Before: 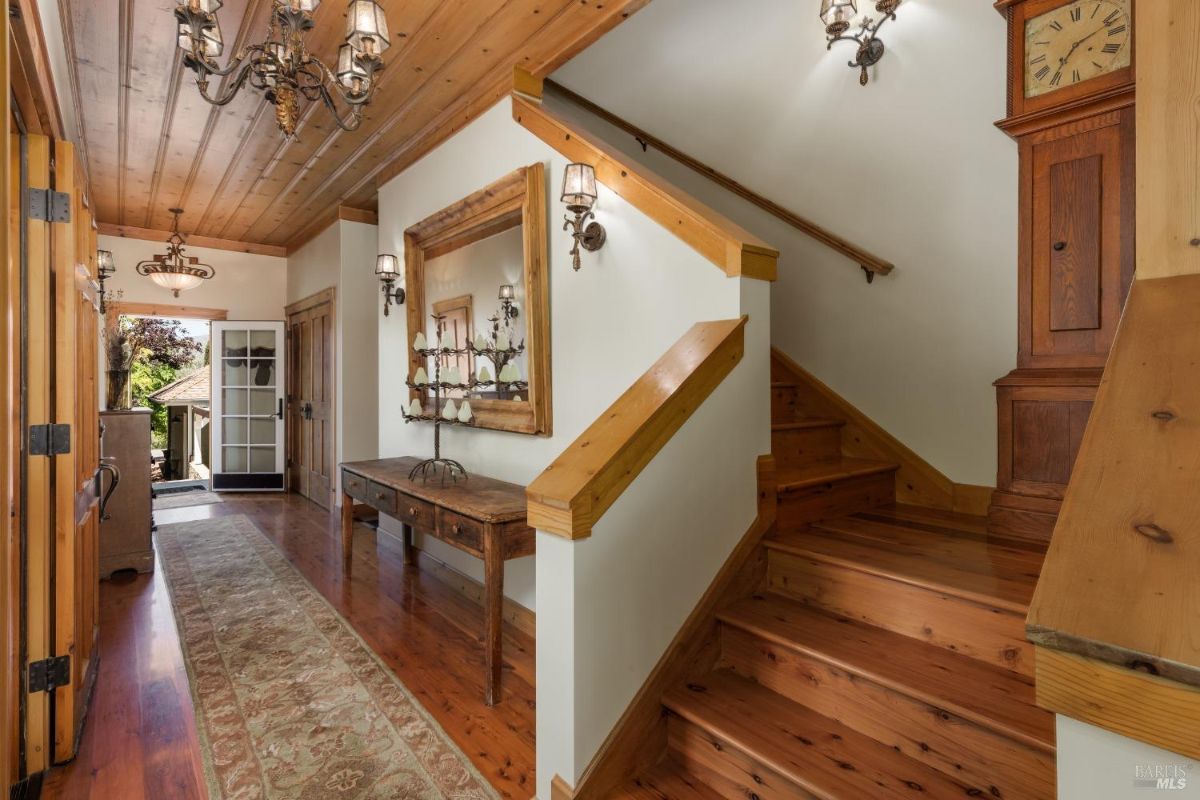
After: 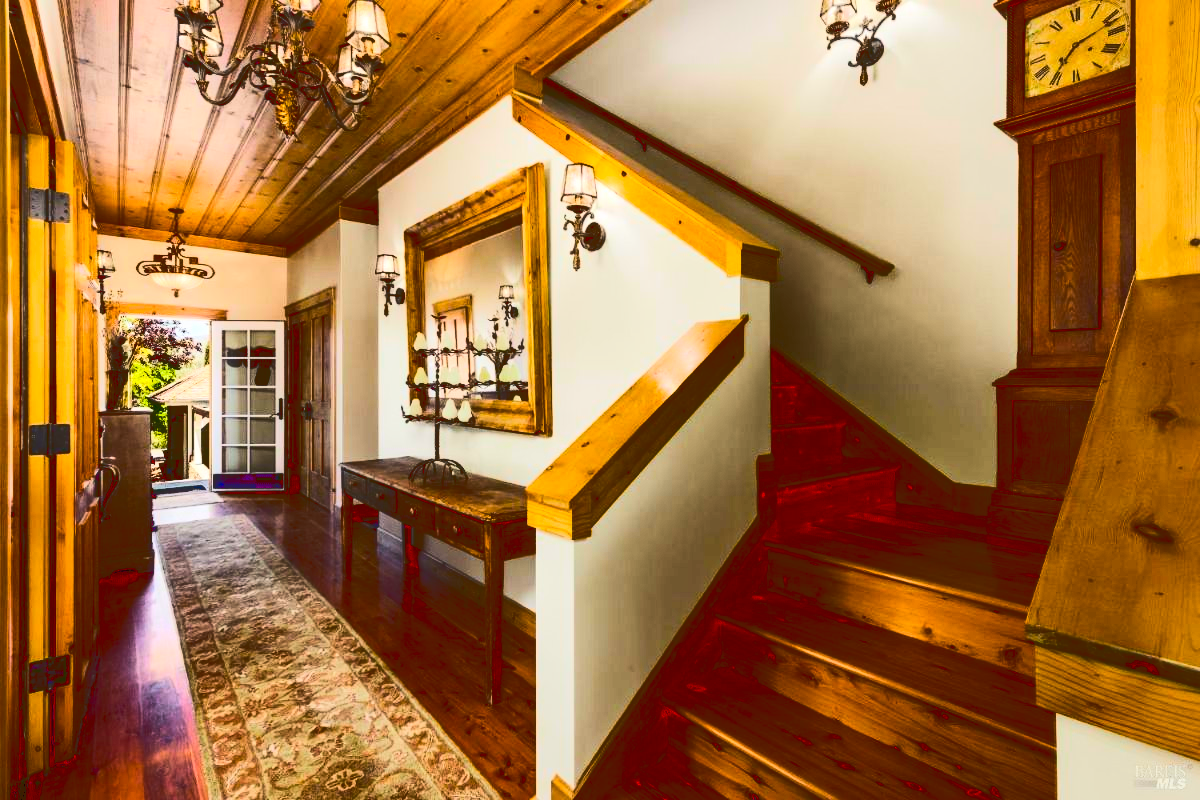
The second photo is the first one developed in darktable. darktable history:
local contrast: mode bilateral grid, contrast 10, coarseness 25, detail 115%, midtone range 0.2
color balance rgb: power › chroma 0.324%, power › hue 24.23°, linear chroma grading › global chroma 25.472%, perceptual saturation grading › global saturation 17.6%, global vibrance 40.58%
tone curve: curves: ch0 [(0, 0) (0.003, 0.145) (0.011, 0.15) (0.025, 0.15) (0.044, 0.156) (0.069, 0.161) (0.1, 0.169) (0.136, 0.175) (0.177, 0.184) (0.224, 0.196) (0.277, 0.234) (0.335, 0.291) (0.399, 0.391) (0.468, 0.505) (0.543, 0.633) (0.623, 0.742) (0.709, 0.826) (0.801, 0.882) (0.898, 0.93) (1, 1)], color space Lab, linked channels, preserve colors none
contrast brightness saturation: contrast 0.277
